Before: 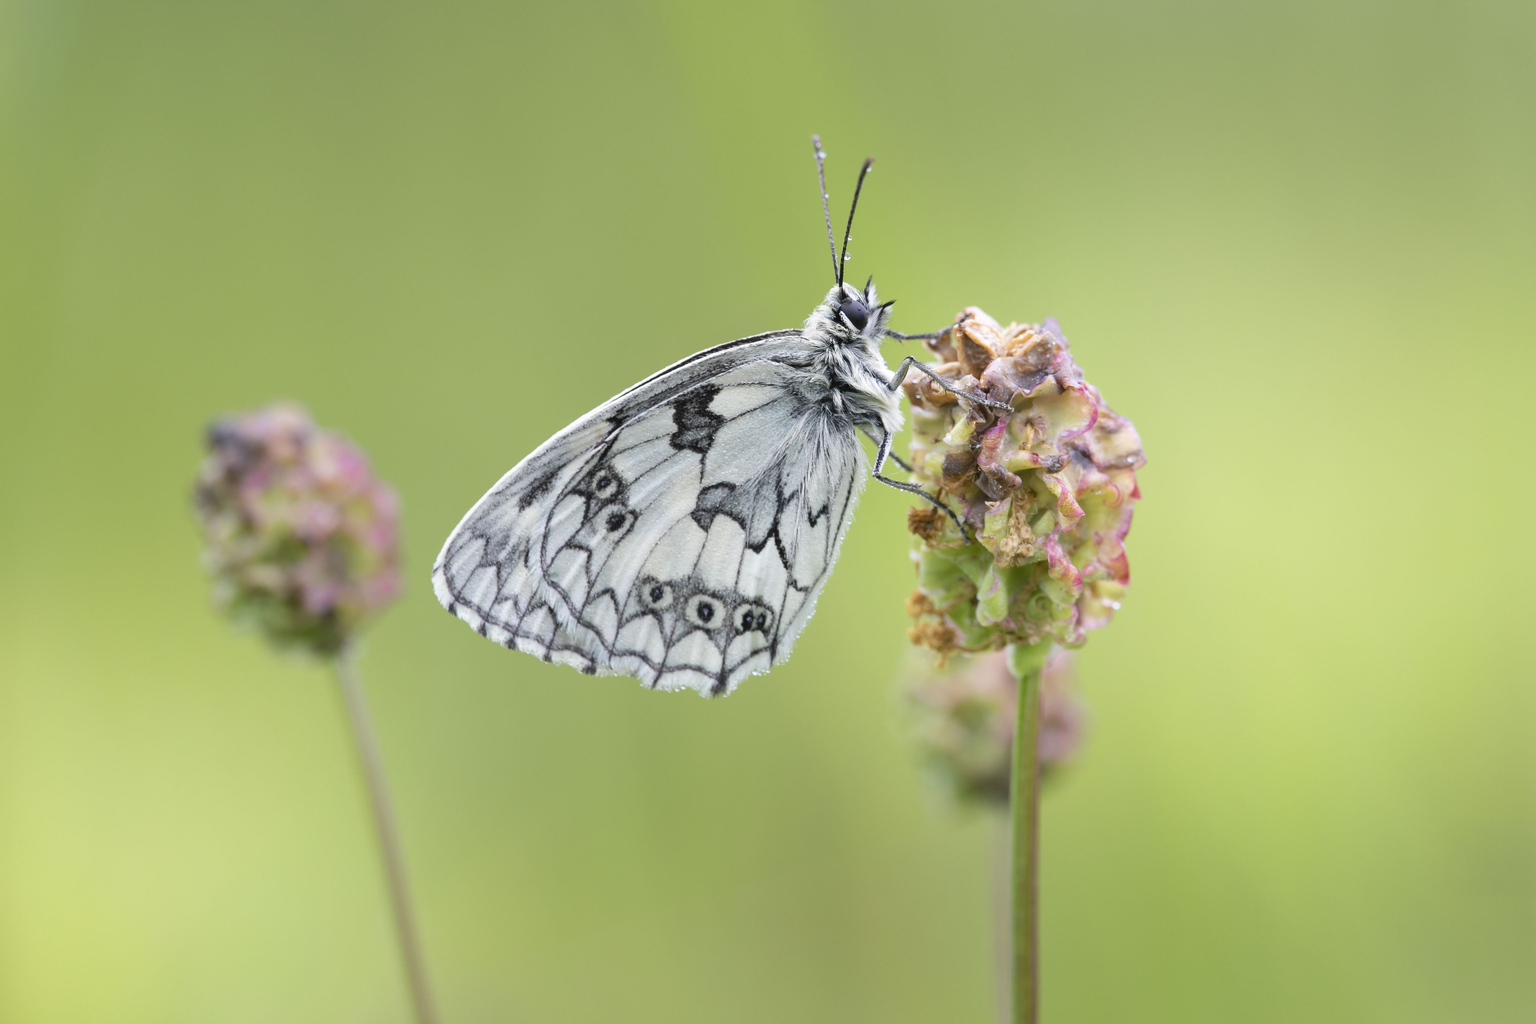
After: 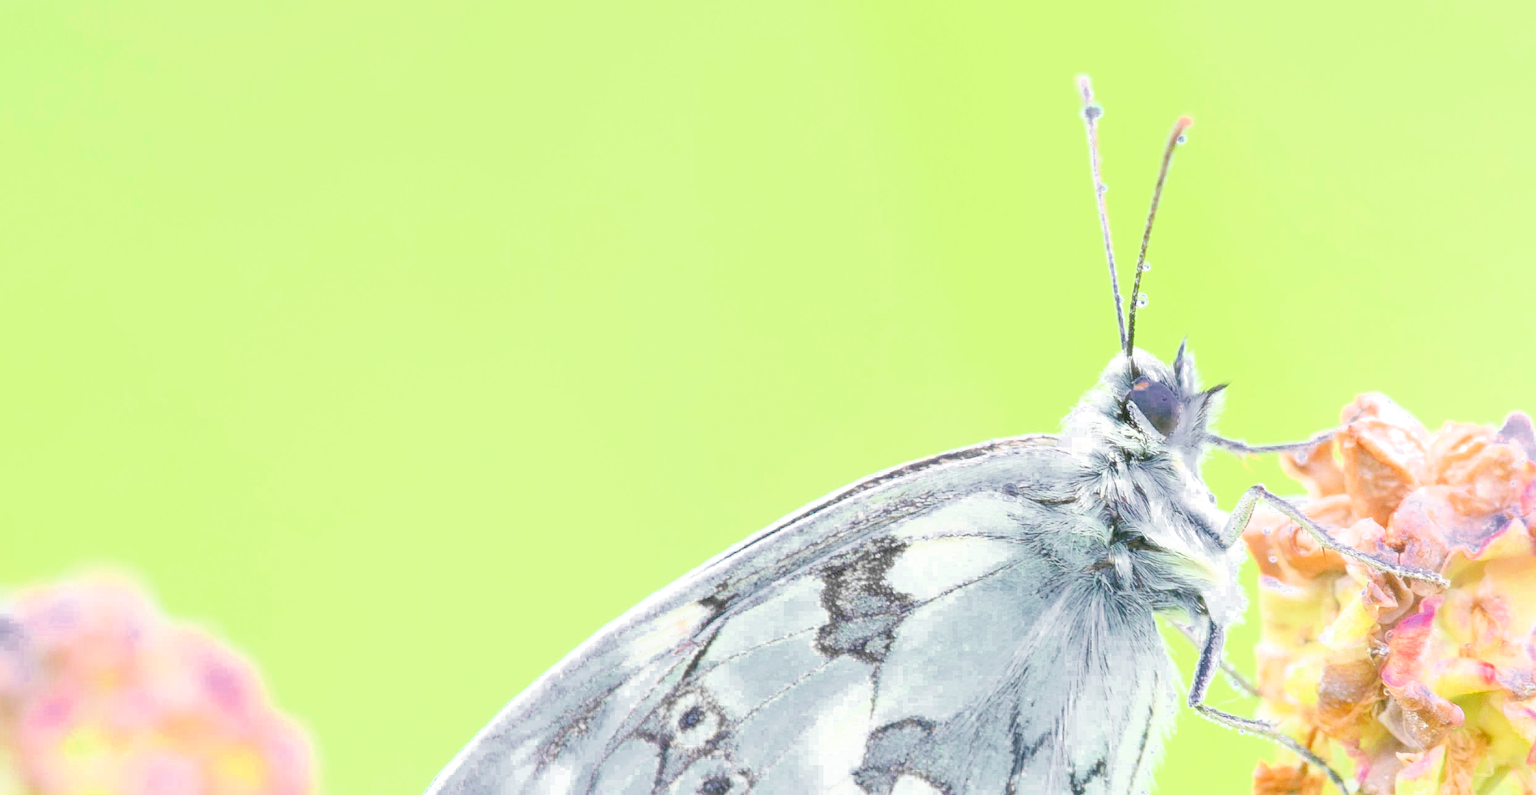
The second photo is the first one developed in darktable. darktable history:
exposure: black level correction 0, exposure 4.087 EV, compensate highlight preservation false
crop: left 14.943%, top 9.221%, right 30.912%, bottom 48.732%
filmic rgb: middle gray luminance 3.4%, black relative exposure -5.93 EV, white relative exposure 6.38 EV, dynamic range scaling 21.96%, target black luminance 0%, hardness 2.29, latitude 45.73%, contrast 0.775, highlights saturation mix 99.83%, shadows ↔ highlights balance 0.083%
shadows and highlights: radius 333.7, shadows 64.75, highlights 5.84, compress 88.12%, soften with gaussian
color zones: curves: ch0 [(0, 0.497) (0.143, 0.5) (0.286, 0.5) (0.429, 0.483) (0.571, 0.116) (0.714, -0.006) (0.857, 0.28) (1, 0.497)]
